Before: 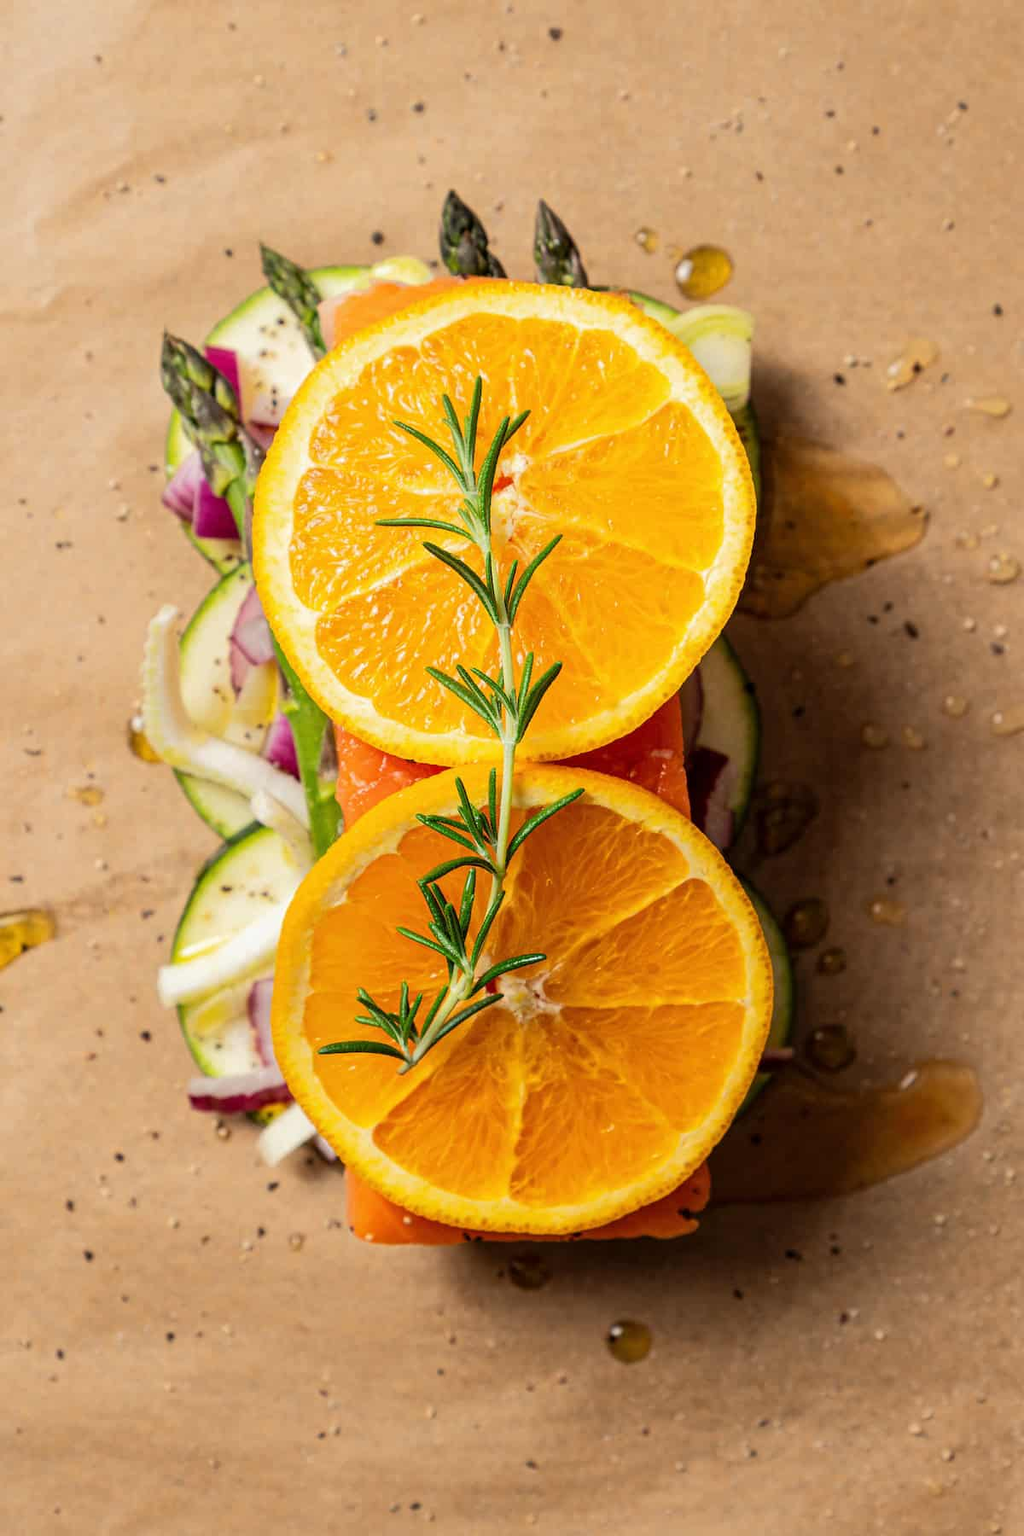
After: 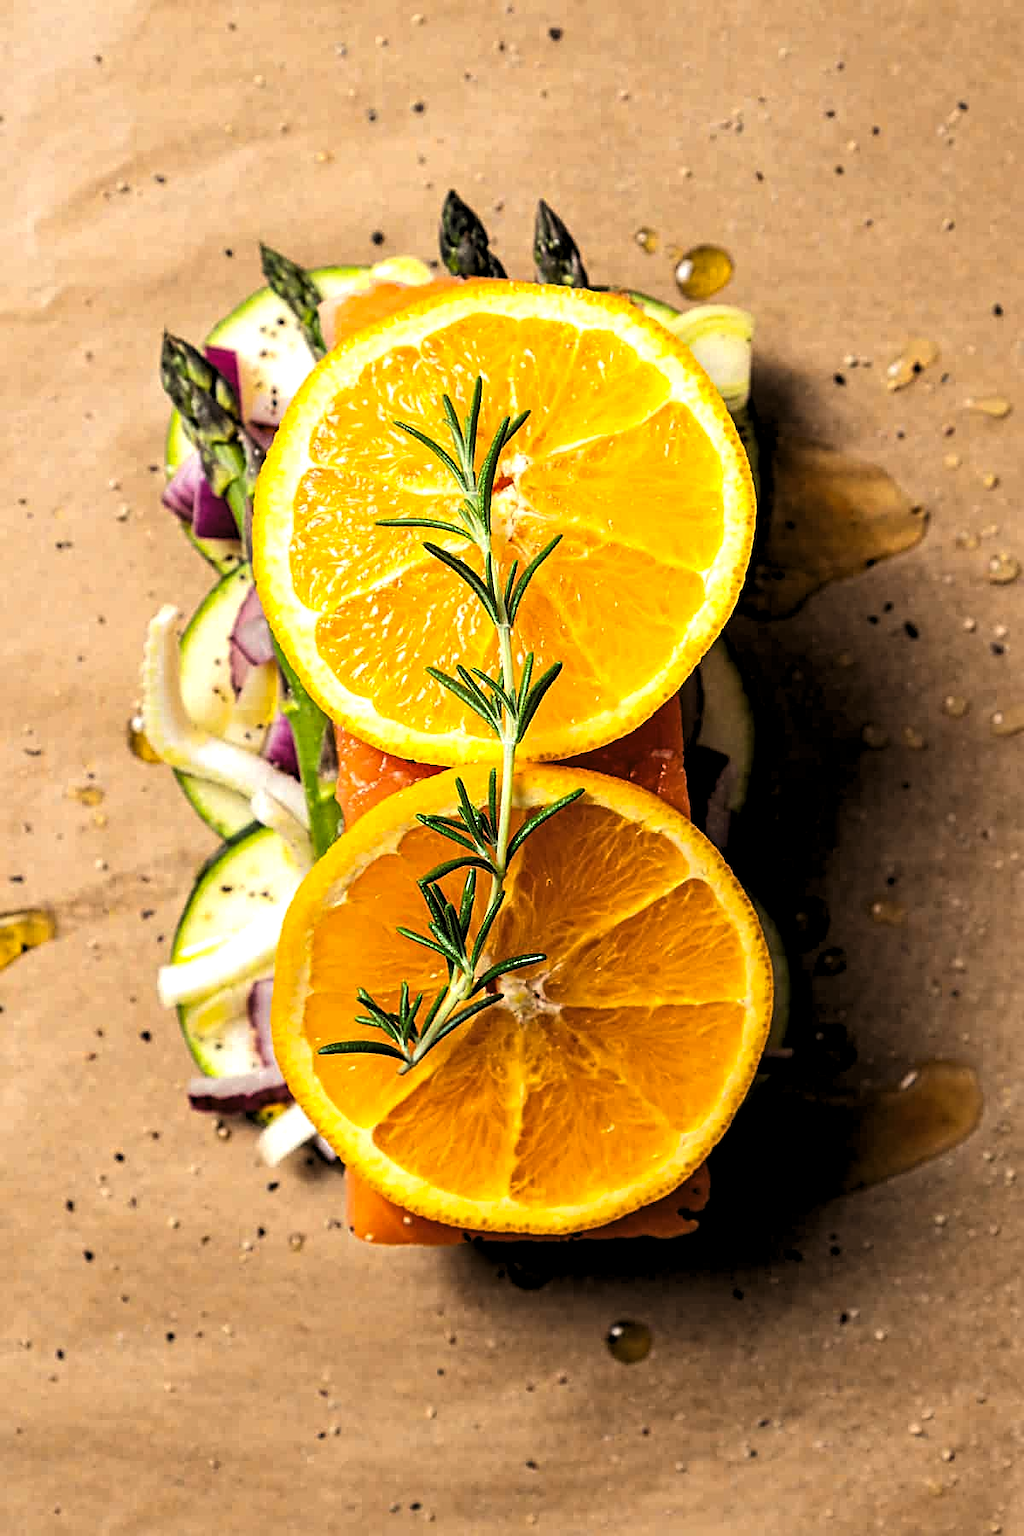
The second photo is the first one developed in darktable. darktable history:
levels: levels [0.129, 0.519, 0.867]
sharpen: on, module defaults
haze removal: adaptive false
